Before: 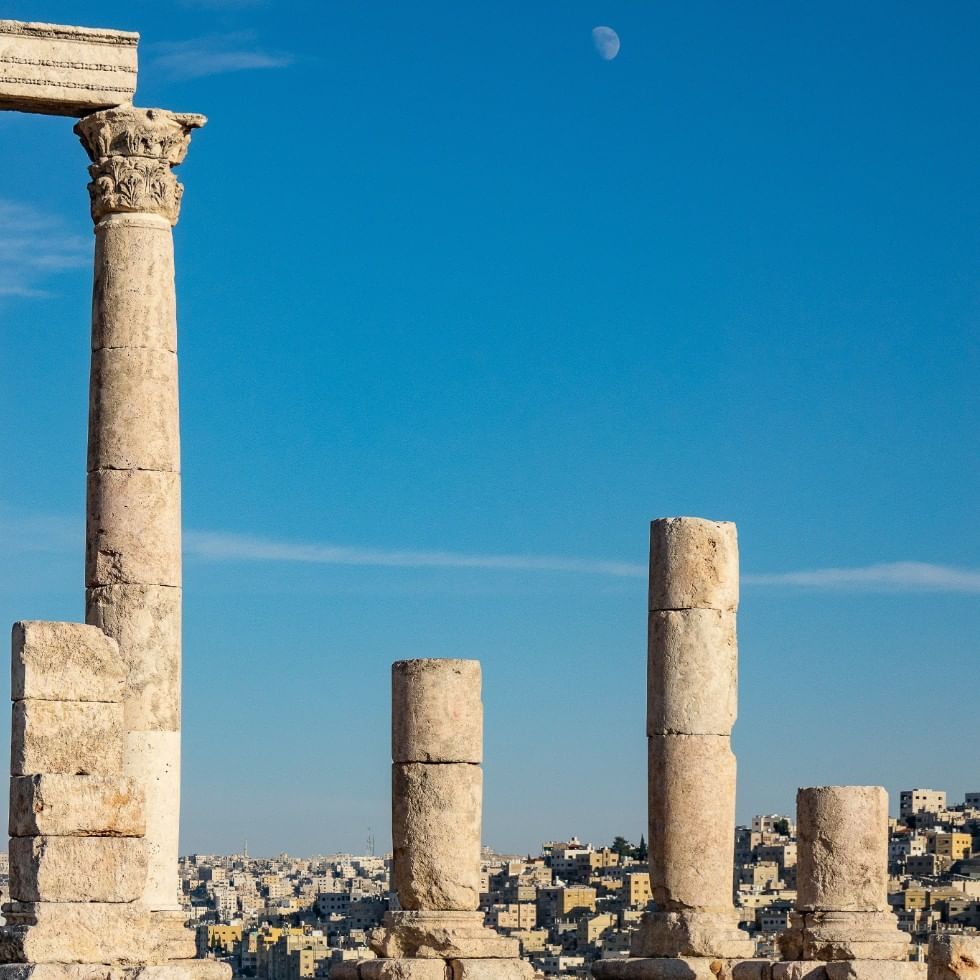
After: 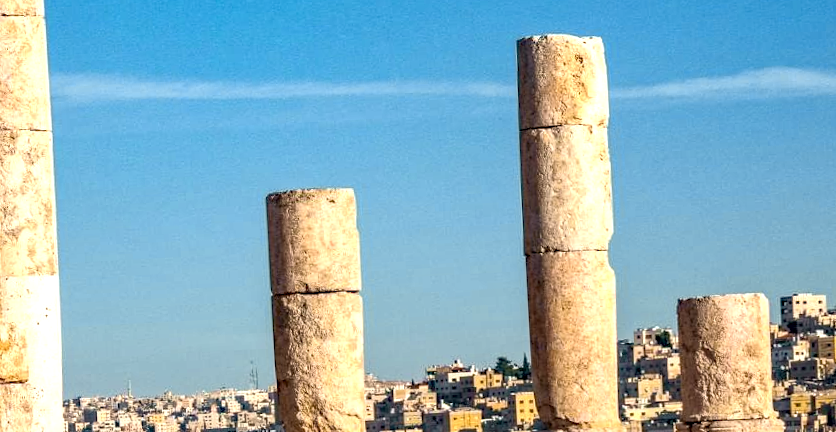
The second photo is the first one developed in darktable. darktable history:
rotate and perspective: rotation -3°, crop left 0.031, crop right 0.968, crop top 0.07, crop bottom 0.93
local contrast: detail 130%
haze removal: compatibility mode true, adaptive false
exposure: exposure 0.6 EV, compensate highlight preservation false
color correction: highlights a* 0.816, highlights b* 2.78, saturation 1.1
tone equalizer: on, module defaults
tone curve: curves: ch0 [(0, 0) (0.15, 0.17) (0.452, 0.437) (0.611, 0.588) (0.751, 0.749) (1, 1)]; ch1 [(0, 0) (0.325, 0.327) (0.413, 0.442) (0.475, 0.467) (0.512, 0.522) (0.541, 0.55) (0.617, 0.612) (0.695, 0.697) (1, 1)]; ch2 [(0, 0) (0.386, 0.397) (0.452, 0.459) (0.505, 0.498) (0.536, 0.546) (0.574, 0.571) (0.633, 0.653) (1, 1)], color space Lab, independent channels, preserve colors none
crop and rotate: left 13.306%, top 48.129%, bottom 2.928%
